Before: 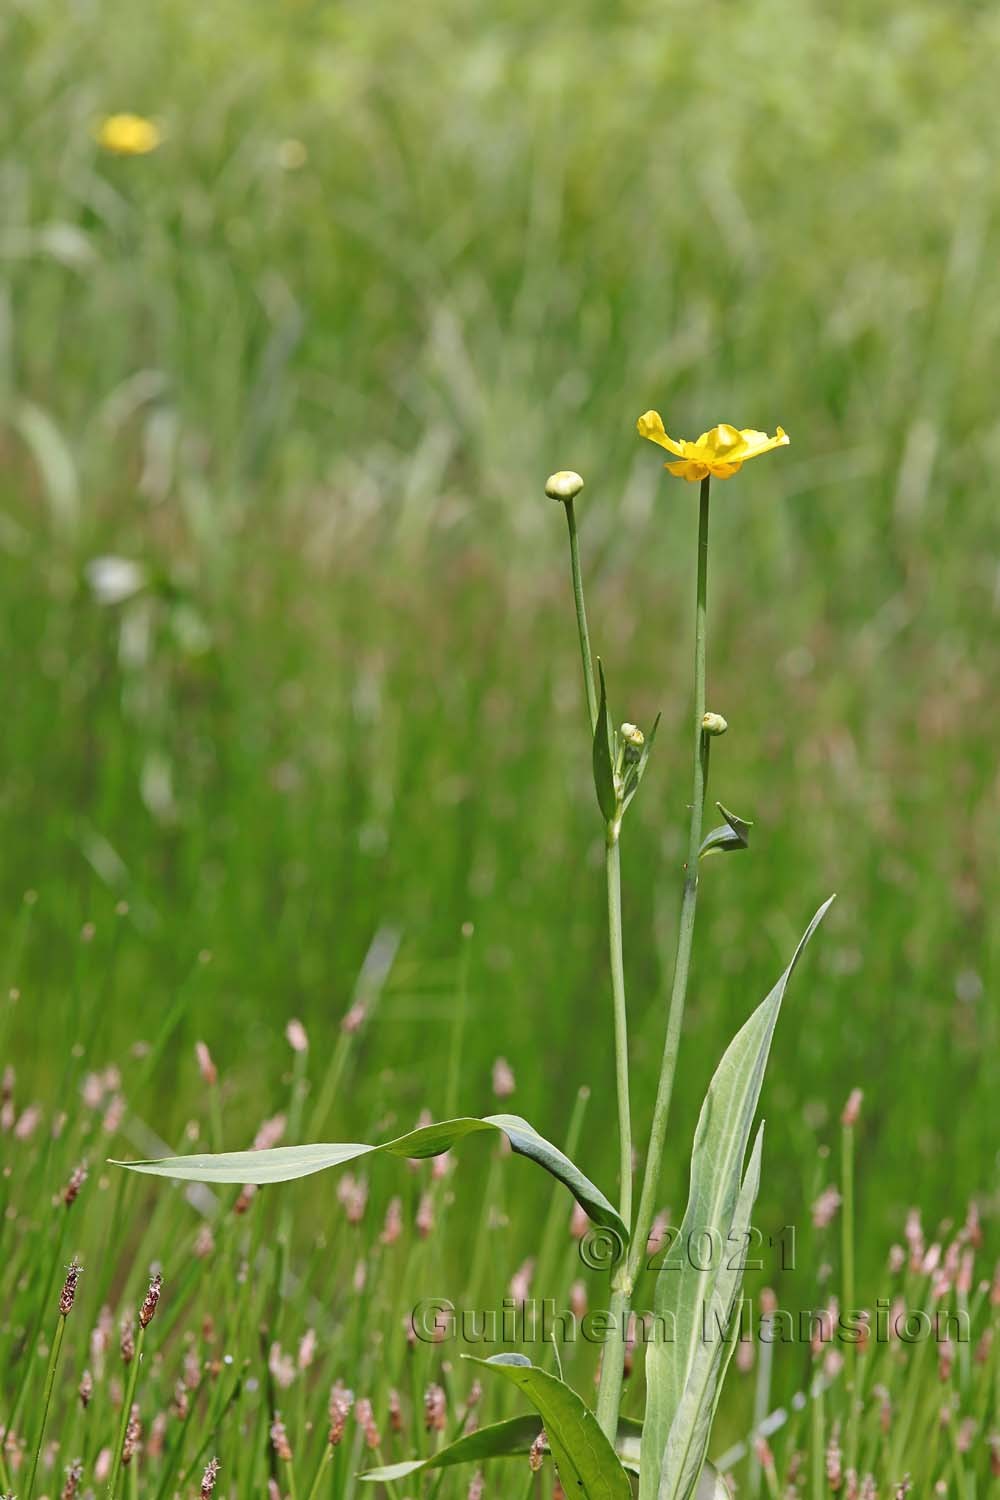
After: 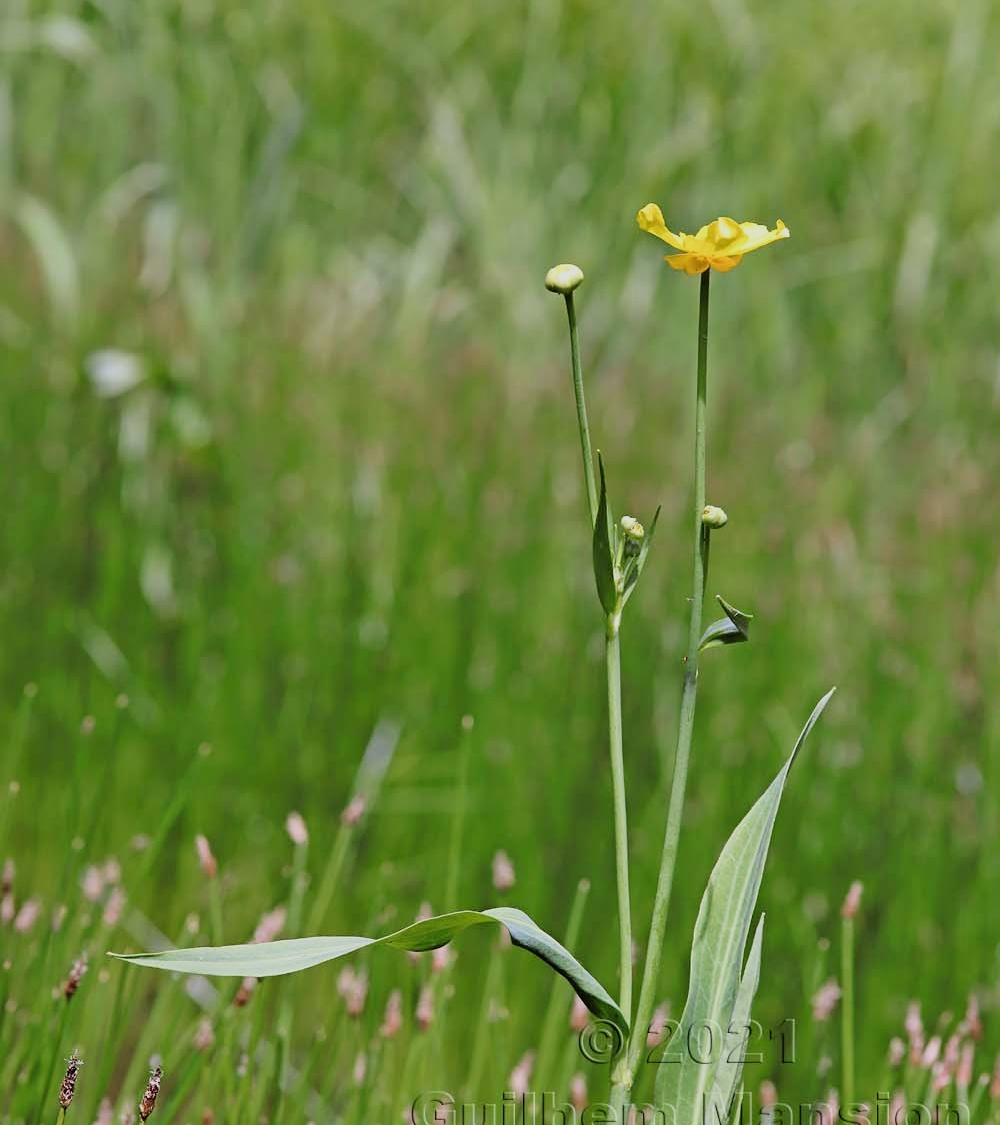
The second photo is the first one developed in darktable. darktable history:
filmic rgb: black relative exposure -7.75 EV, white relative exposure 4.4 EV, threshold 3 EV, hardness 3.76, latitude 50%, contrast 1.1, color science v5 (2021), contrast in shadows safe, contrast in highlights safe, enable highlight reconstruction true
white balance: red 0.976, blue 1.04
crop: top 13.819%, bottom 11.169%
